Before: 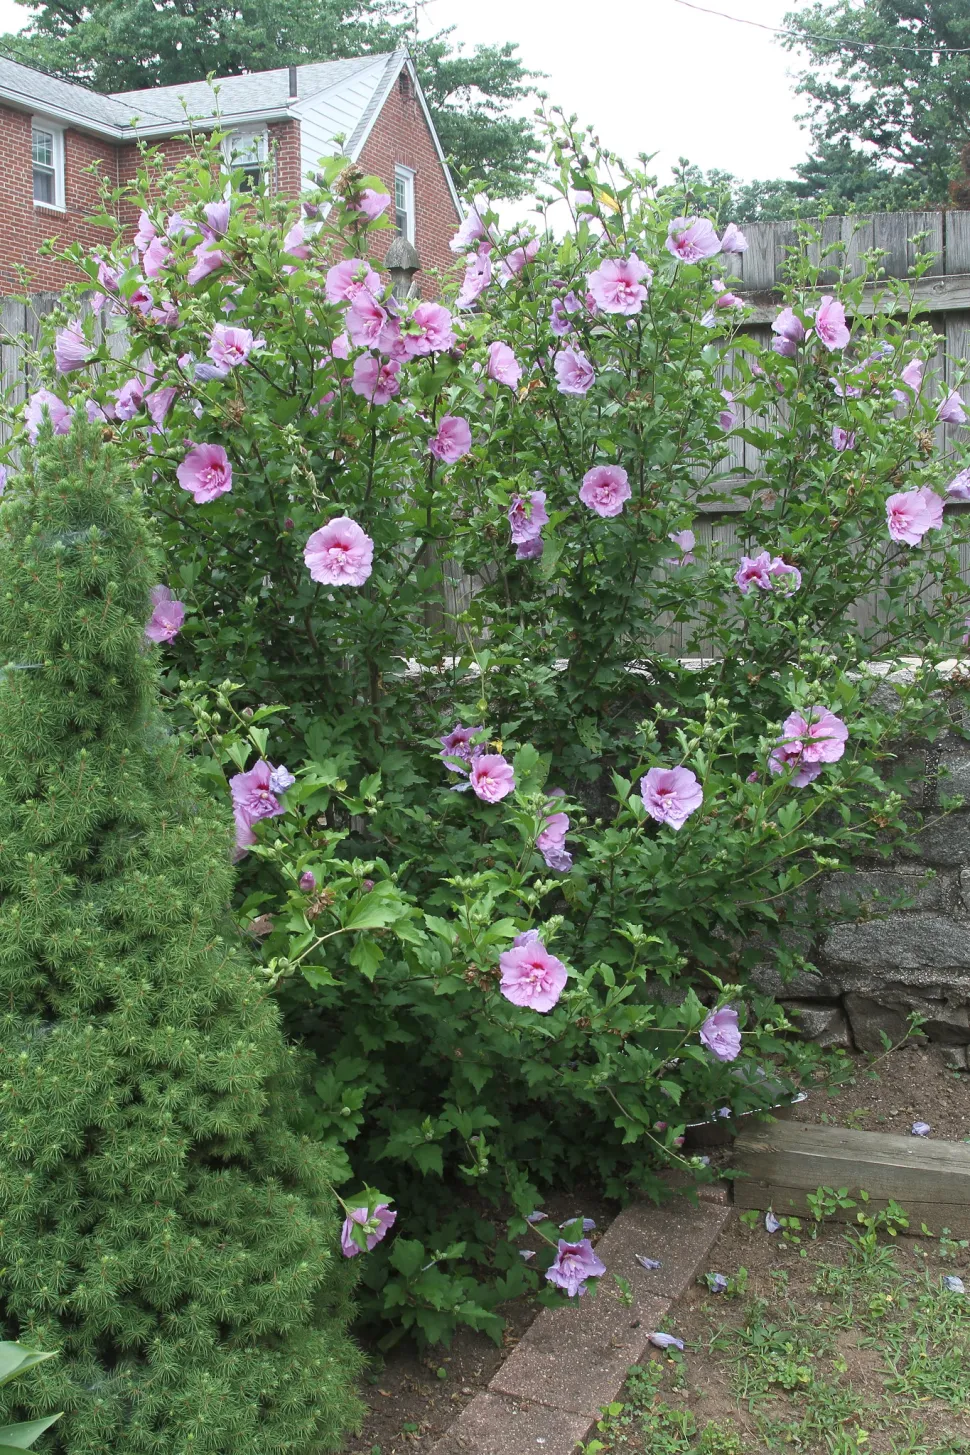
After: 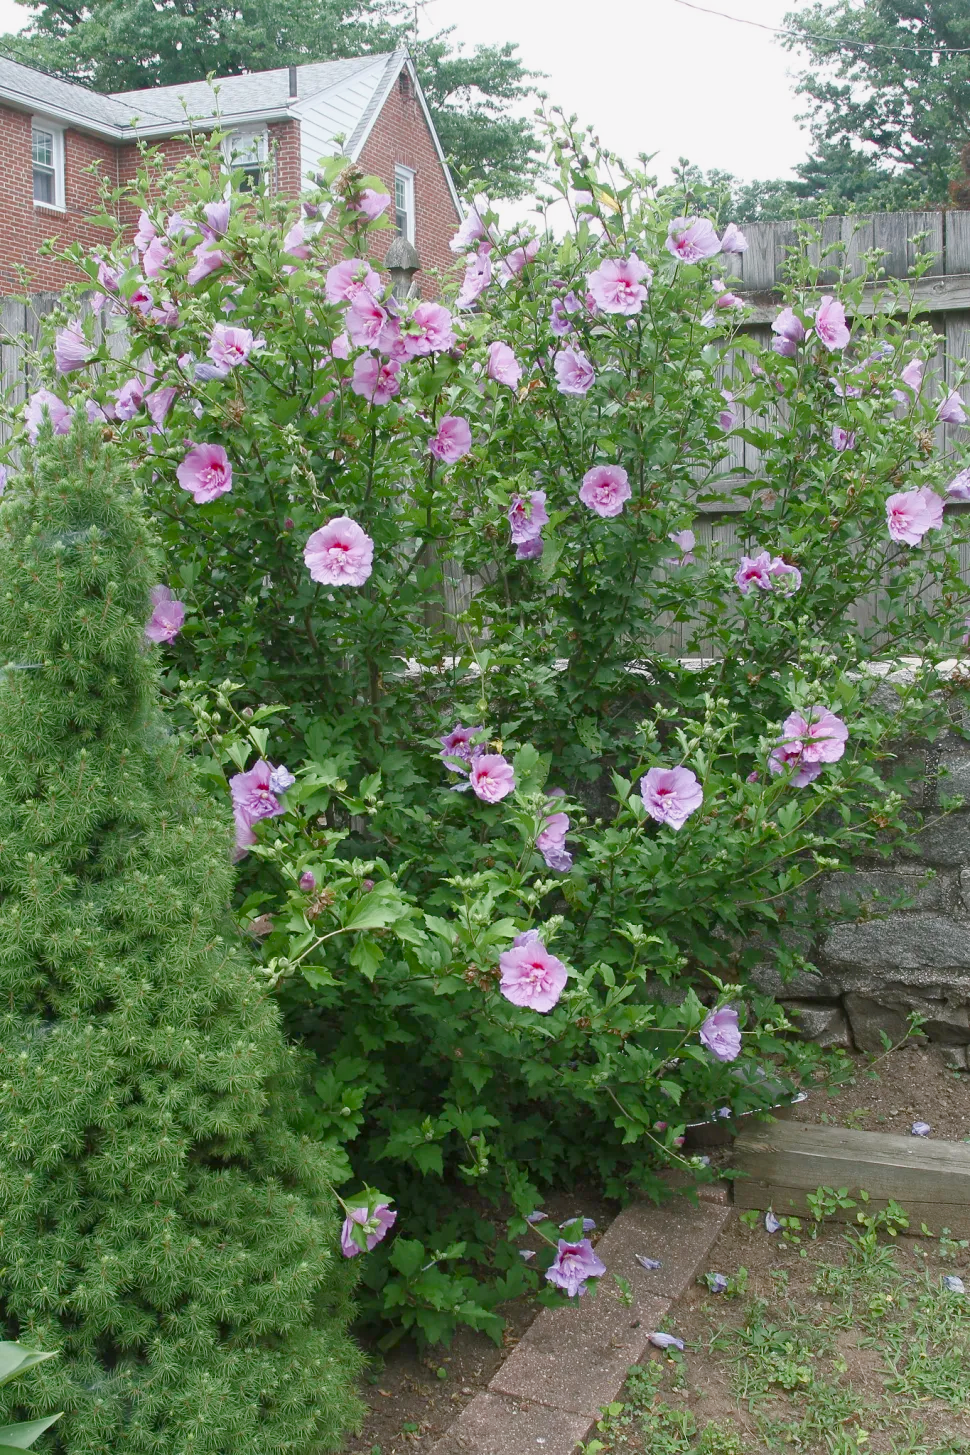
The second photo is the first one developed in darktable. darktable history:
exposure: black level correction 0.001, exposure 0.14 EV, compensate highlight preservation false
color balance rgb: shadows lift › chroma 1%, shadows lift › hue 113°, highlights gain › chroma 0.2%, highlights gain › hue 333°, perceptual saturation grading › global saturation 20%, perceptual saturation grading › highlights -50%, perceptual saturation grading › shadows 25%, contrast -10%
